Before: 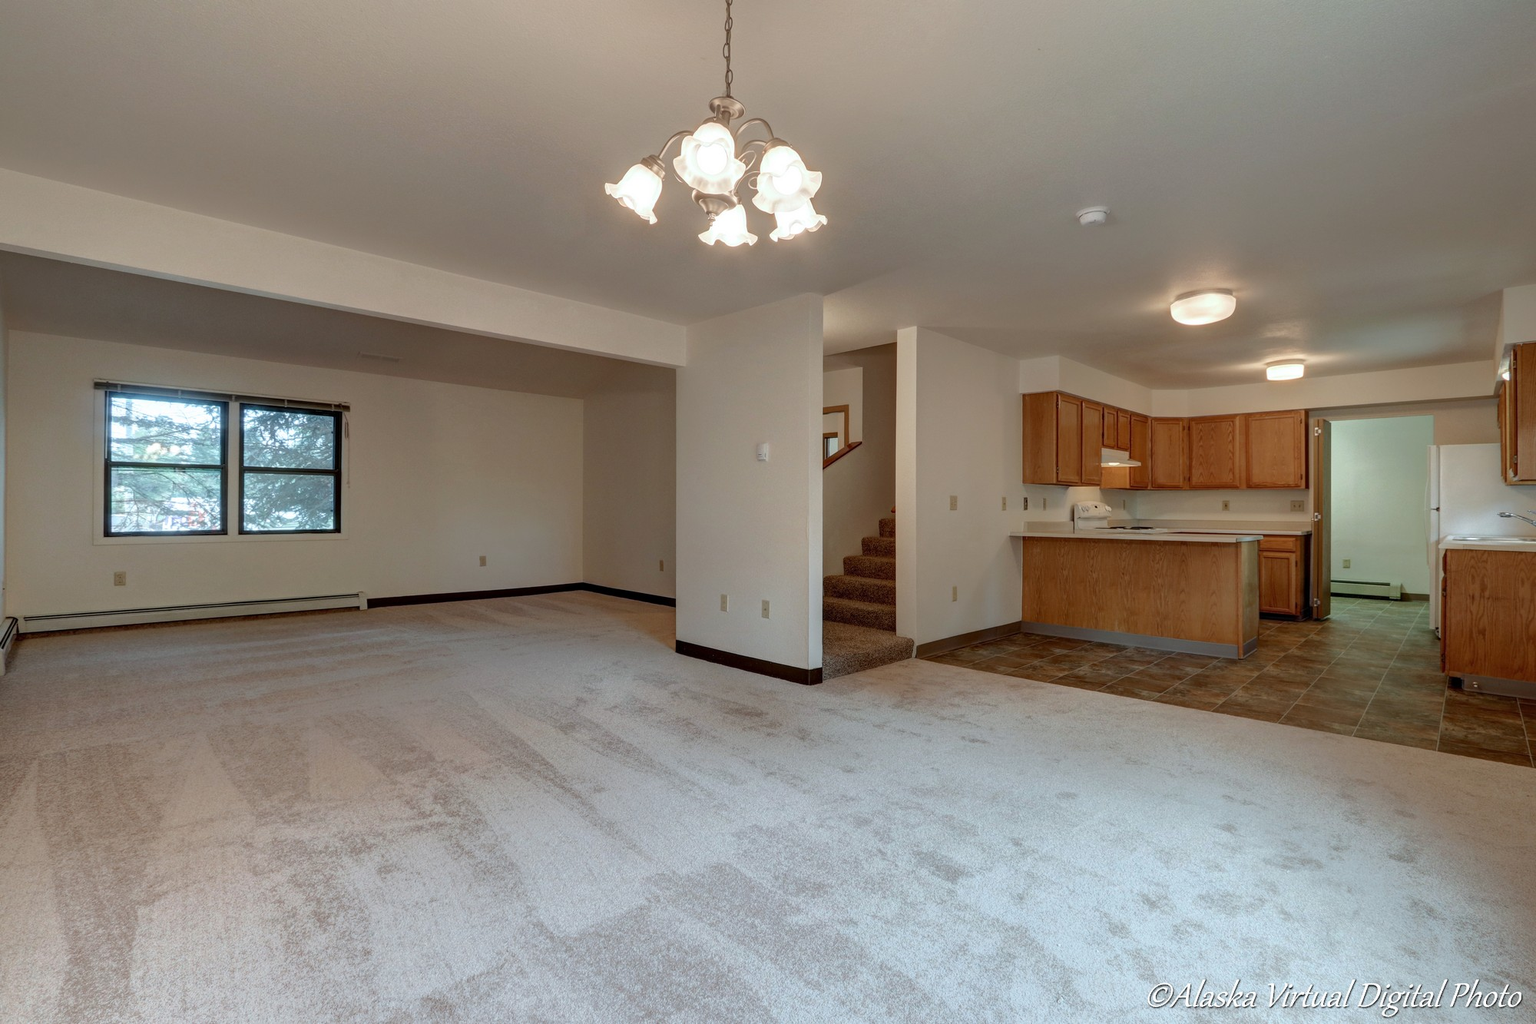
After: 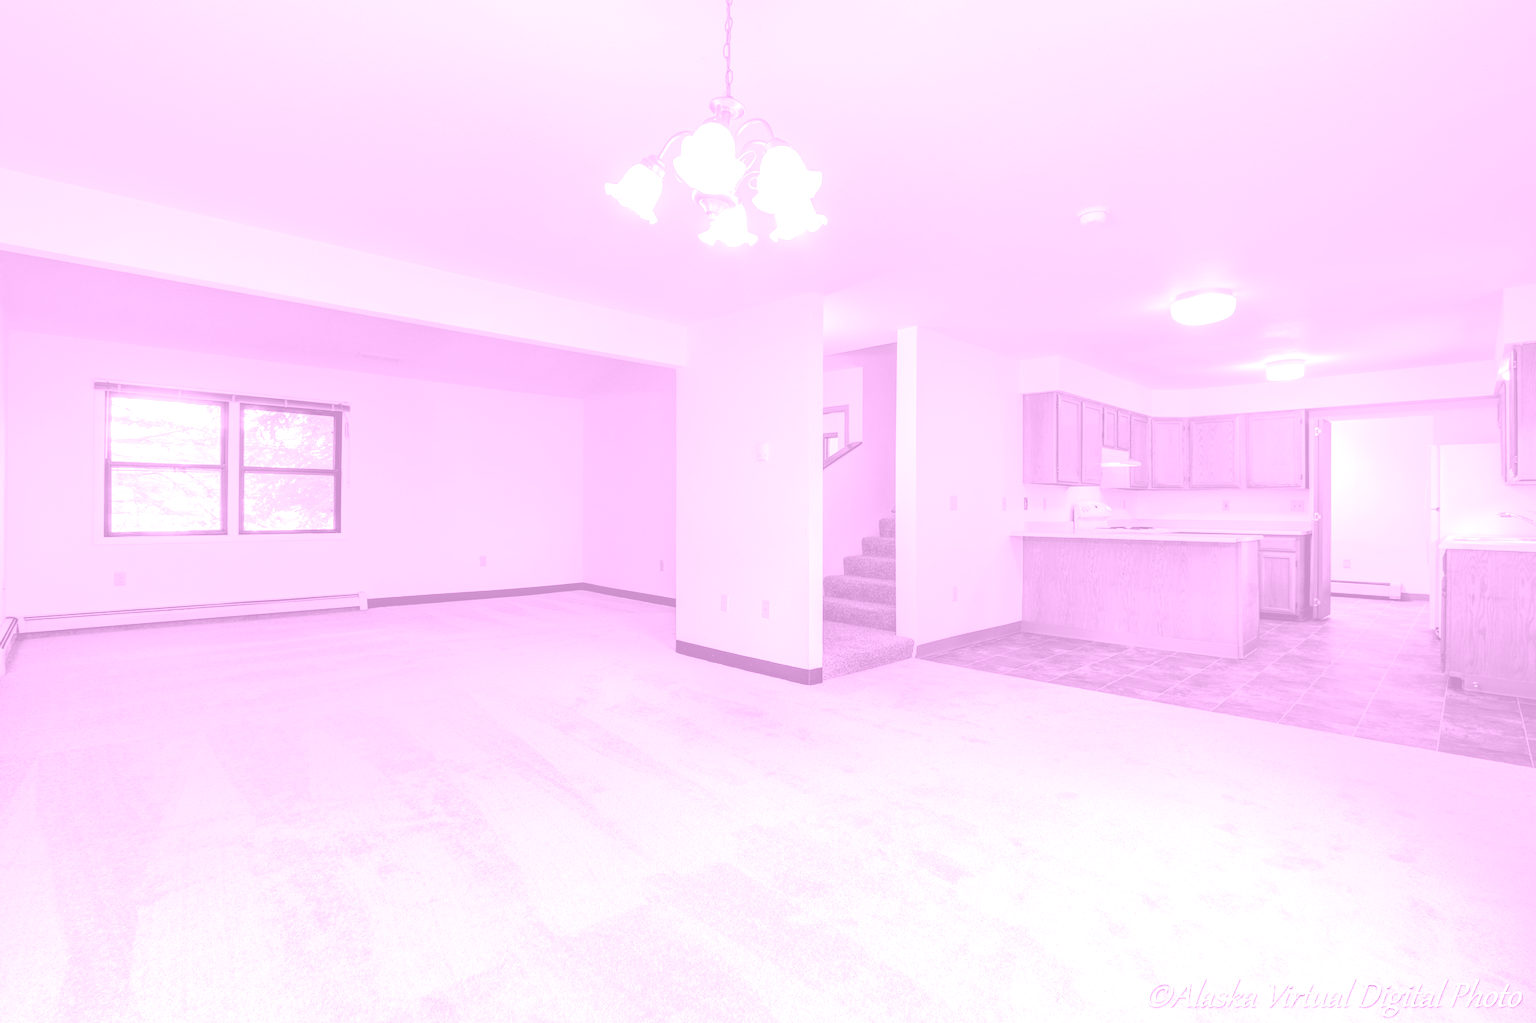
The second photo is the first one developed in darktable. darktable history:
colorize: hue 331.2°, saturation 69%, source mix 30.28%, lightness 69.02%, version 1
tone equalizer: -8 EV -0.417 EV, -7 EV -0.389 EV, -6 EV -0.333 EV, -5 EV -0.222 EV, -3 EV 0.222 EV, -2 EV 0.333 EV, -1 EV 0.389 EV, +0 EV 0.417 EV, edges refinement/feathering 500, mask exposure compensation -1.57 EV, preserve details no
exposure: black level correction 0, exposure 1.388 EV, compensate exposure bias true, compensate highlight preservation false
